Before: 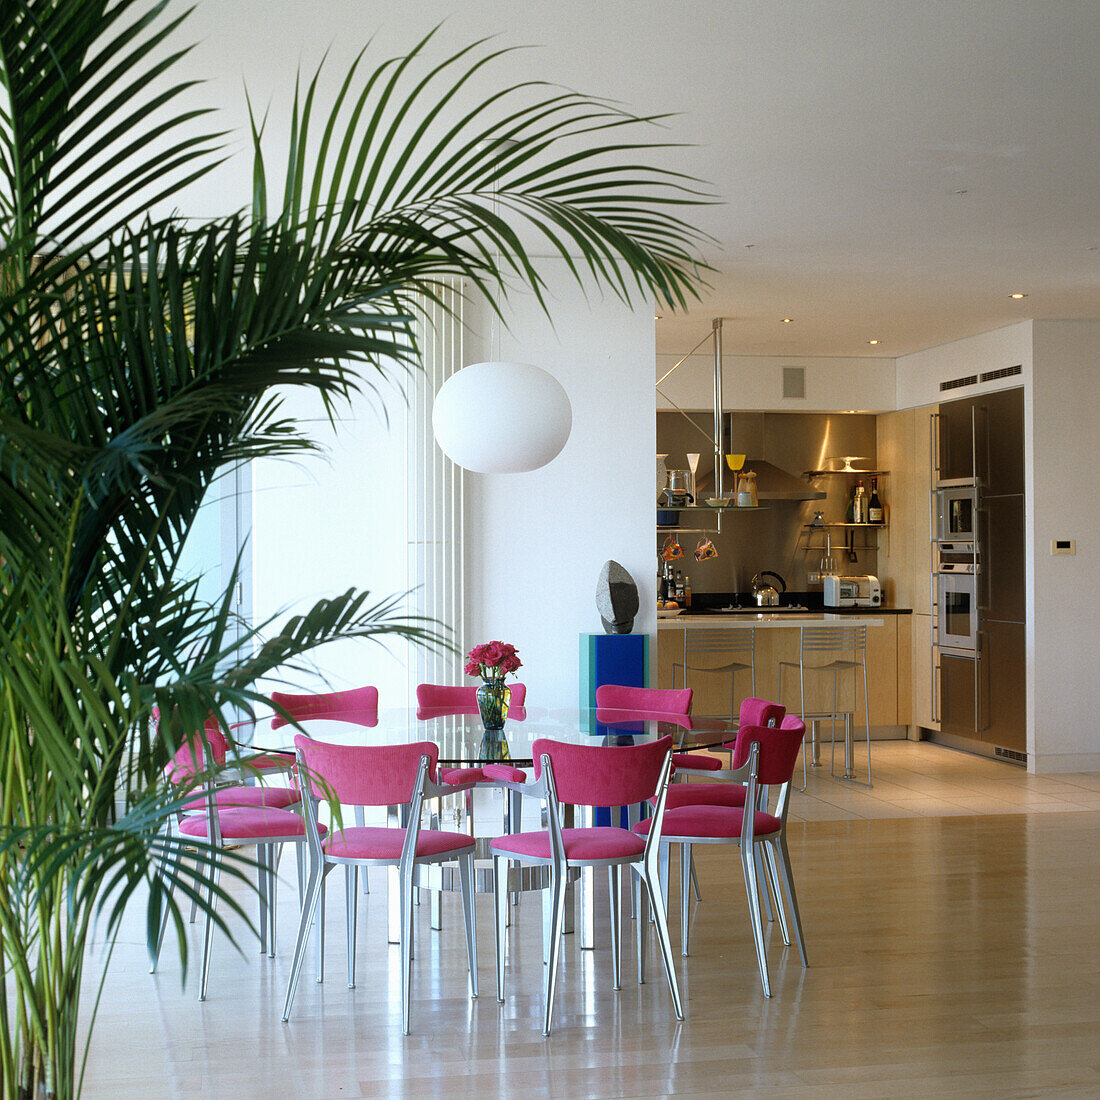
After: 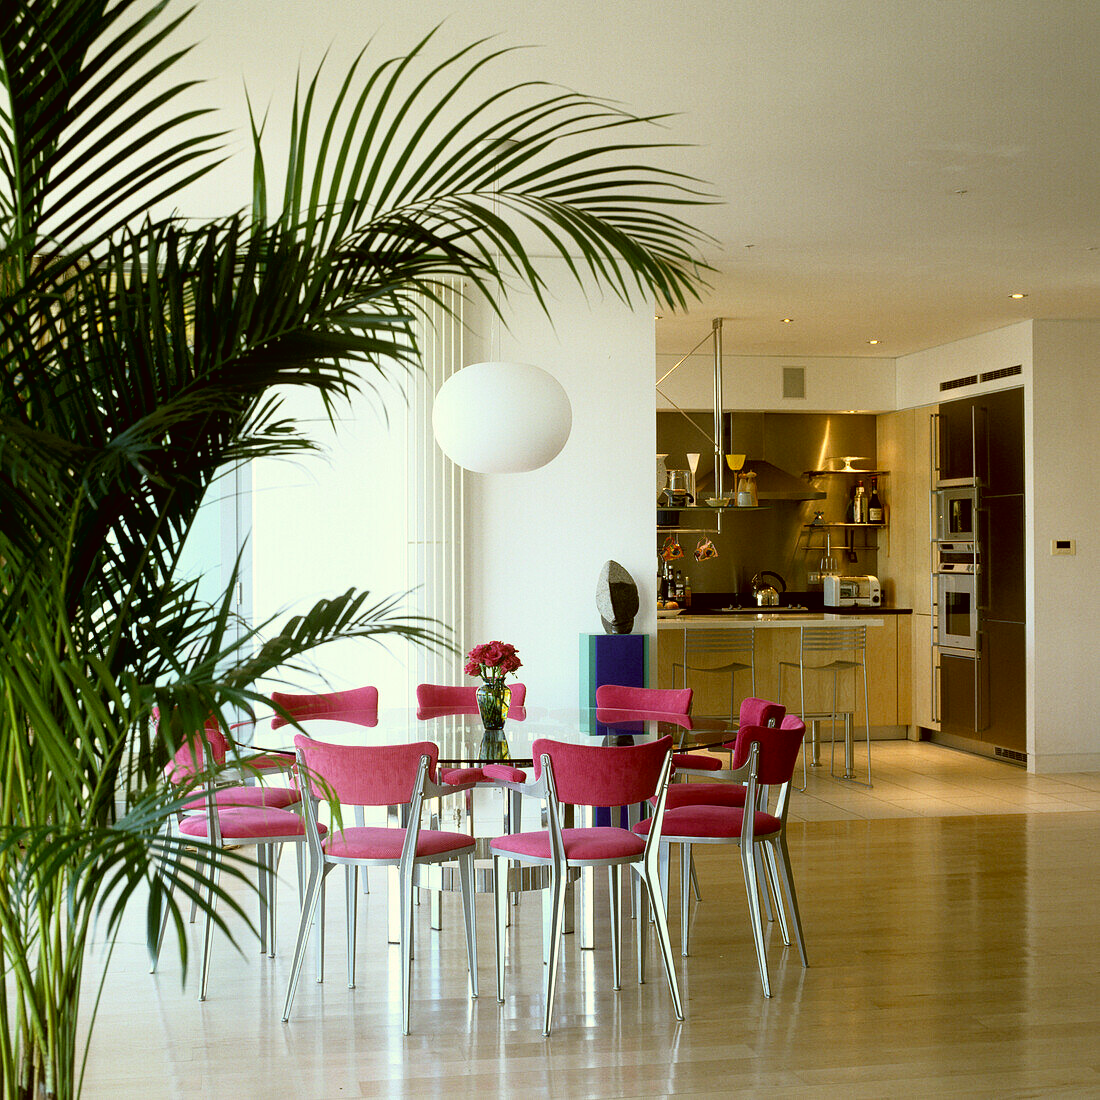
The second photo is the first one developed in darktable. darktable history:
tone curve: curves: ch0 [(0, 0) (0.118, 0.034) (0.182, 0.124) (0.265, 0.214) (0.504, 0.508) (0.783, 0.825) (1, 1)], color space Lab, independent channels, preserve colors none
color correction: highlights a* -1.74, highlights b* 10.02, shadows a* 0.883, shadows b* 19.27
